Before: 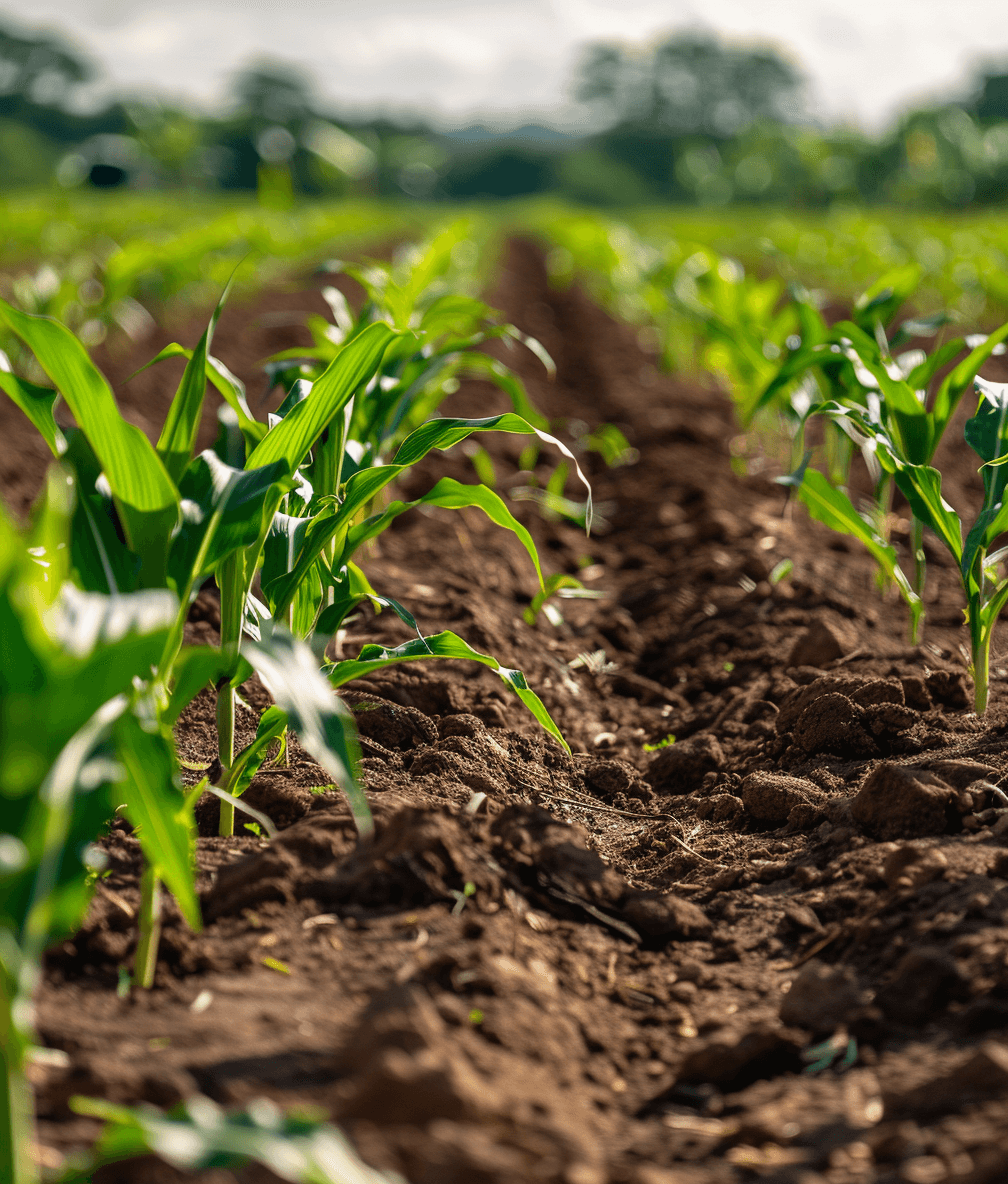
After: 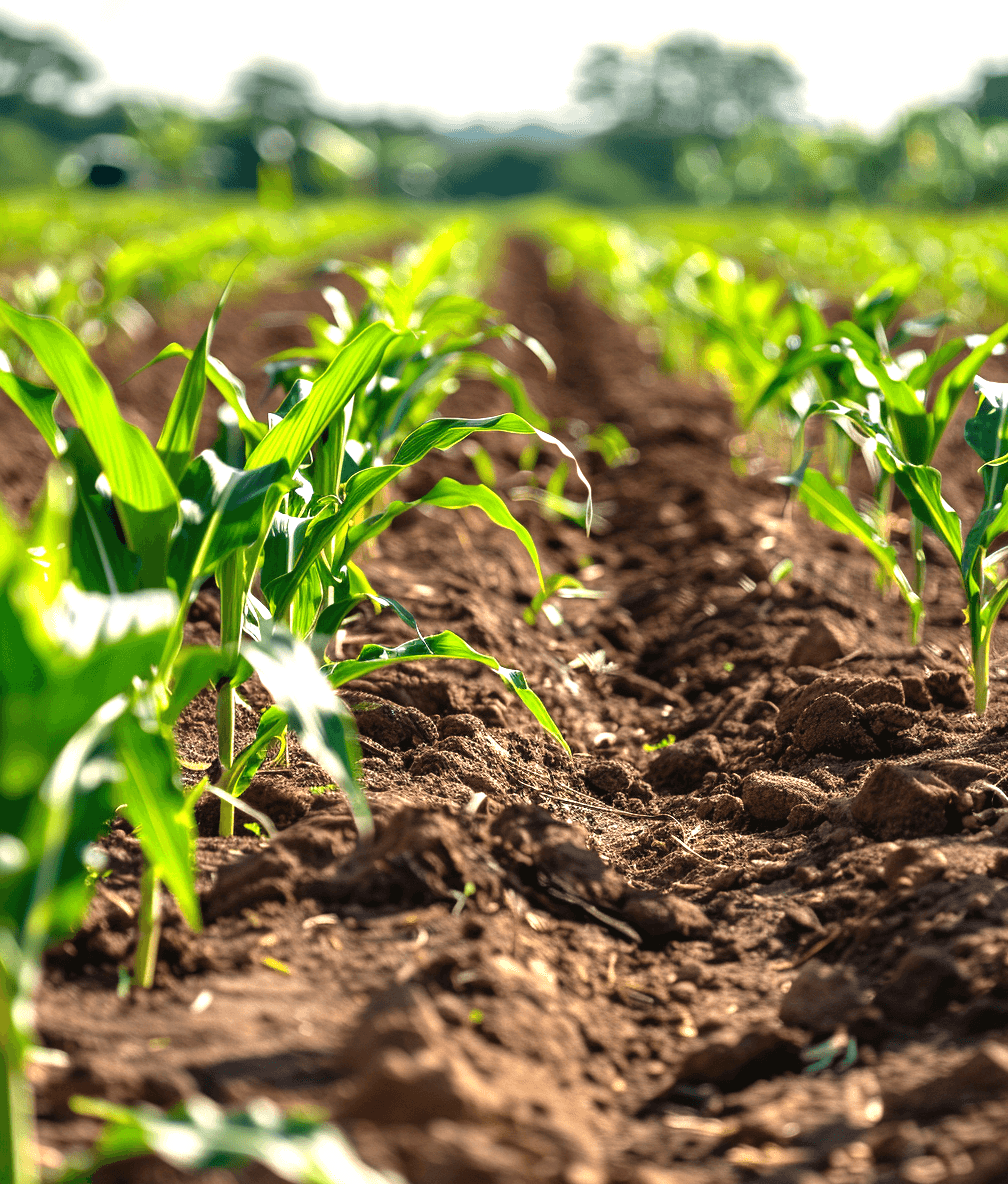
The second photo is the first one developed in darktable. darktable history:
exposure: black level correction 0, exposure 0.937 EV, compensate exposure bias true, compensate highlight preservation false
